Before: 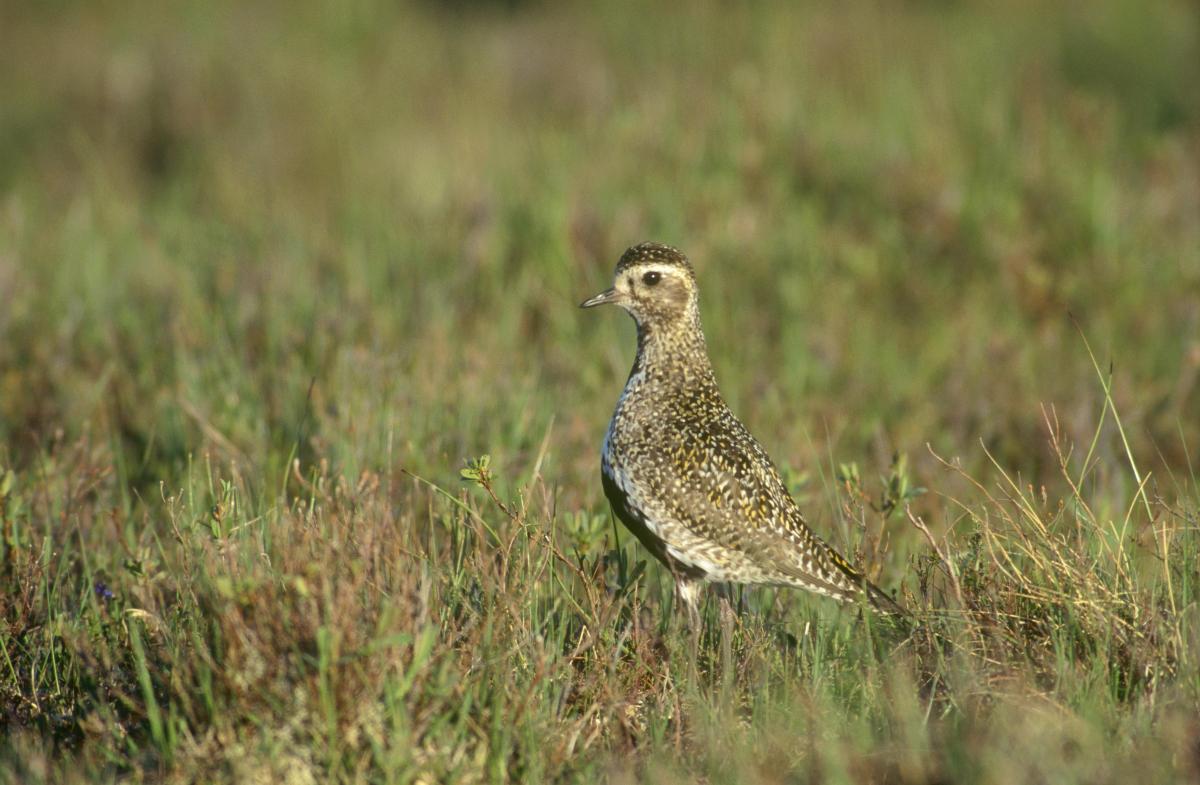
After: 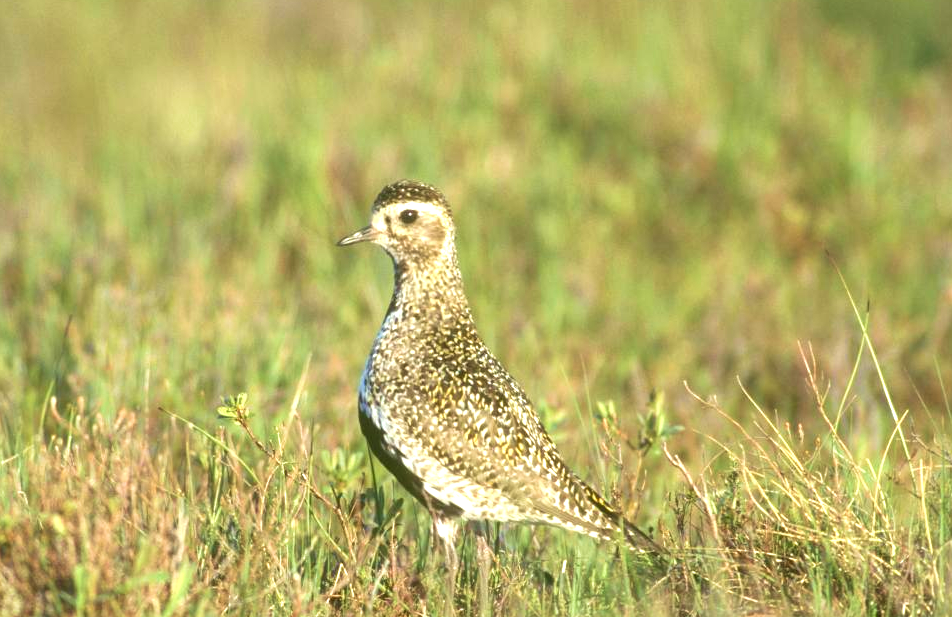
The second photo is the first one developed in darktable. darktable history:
velvia: on, module defaults
crop and rotate: left 20.321%, top 7.917%, right 0.331%, bottom 13.371%
exposure: black level correction 0, exposure 1.104 EV, compensate highlight preservation false
